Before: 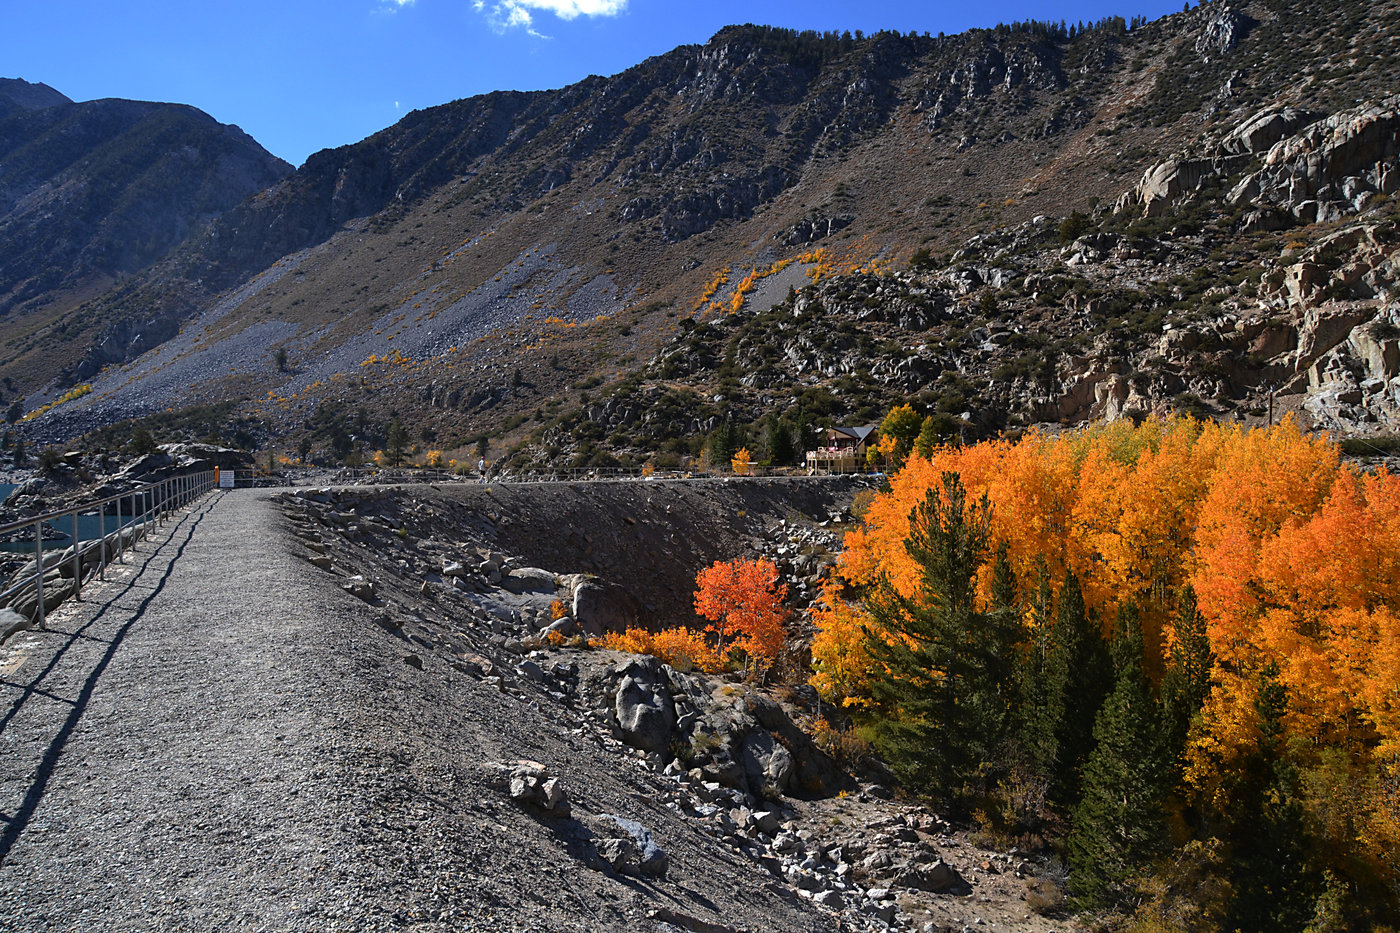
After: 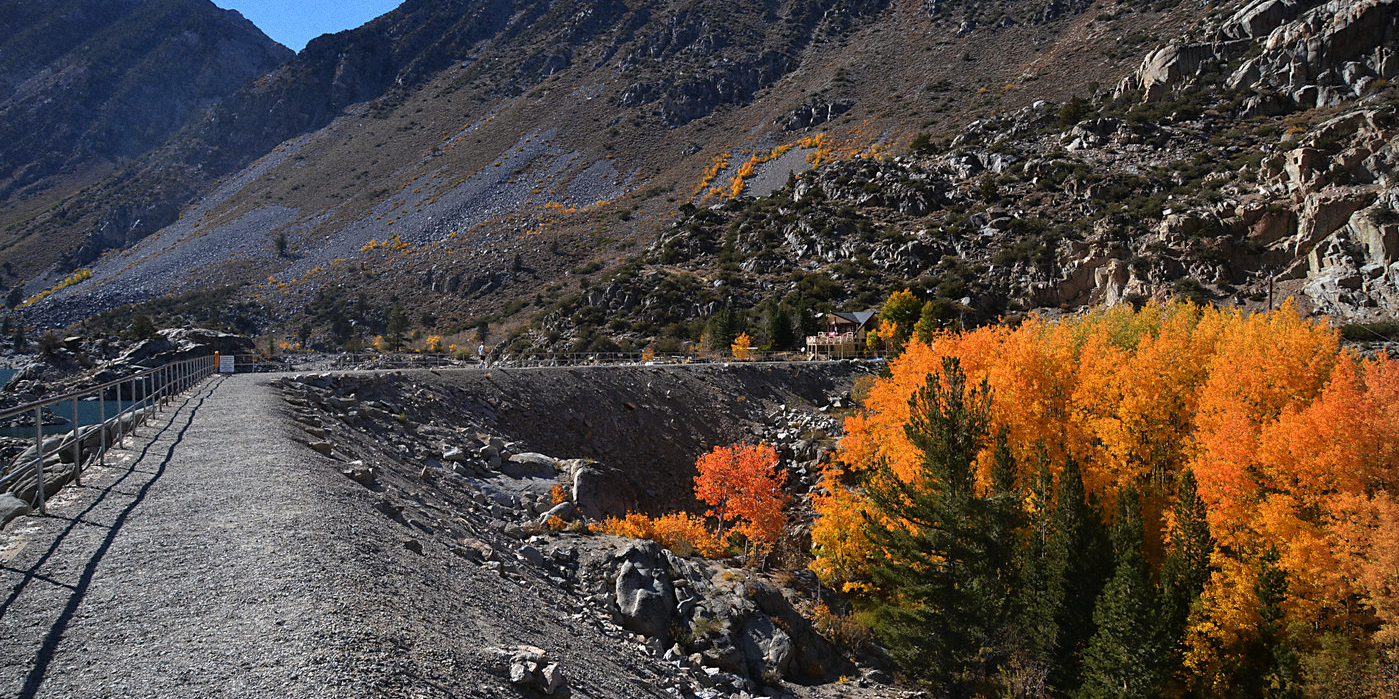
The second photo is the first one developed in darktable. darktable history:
vignetting: fall-off start 91.19%
crop and rotate: top 12.5%, bottom 12.5%
grain: coarseness 0.09 ISO
